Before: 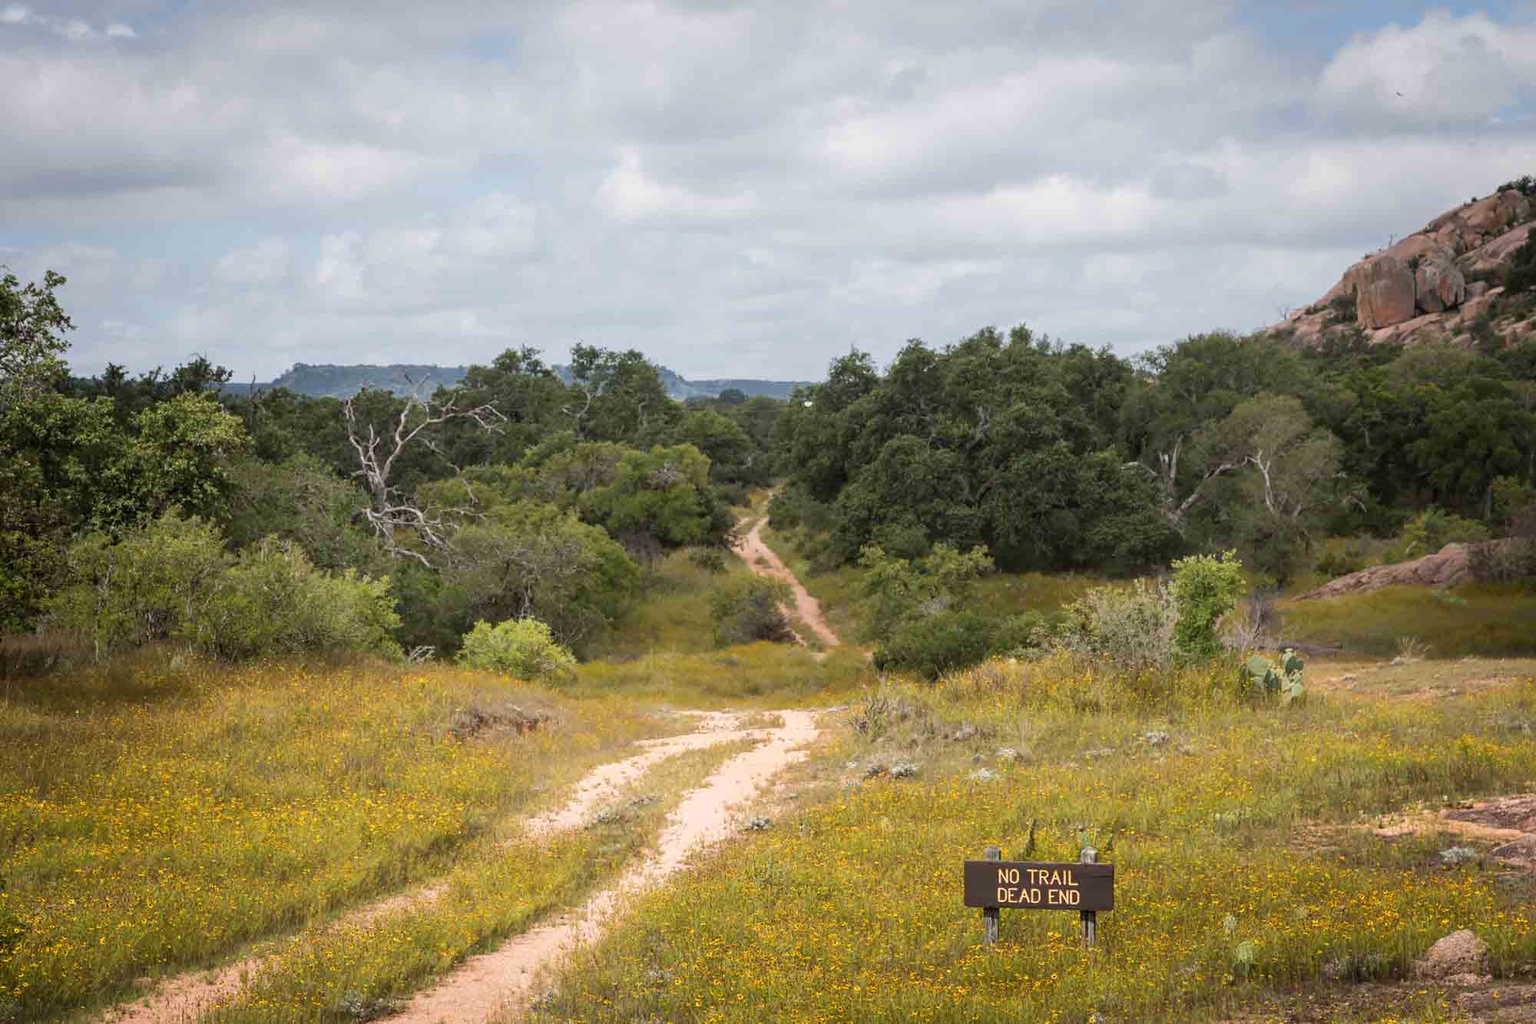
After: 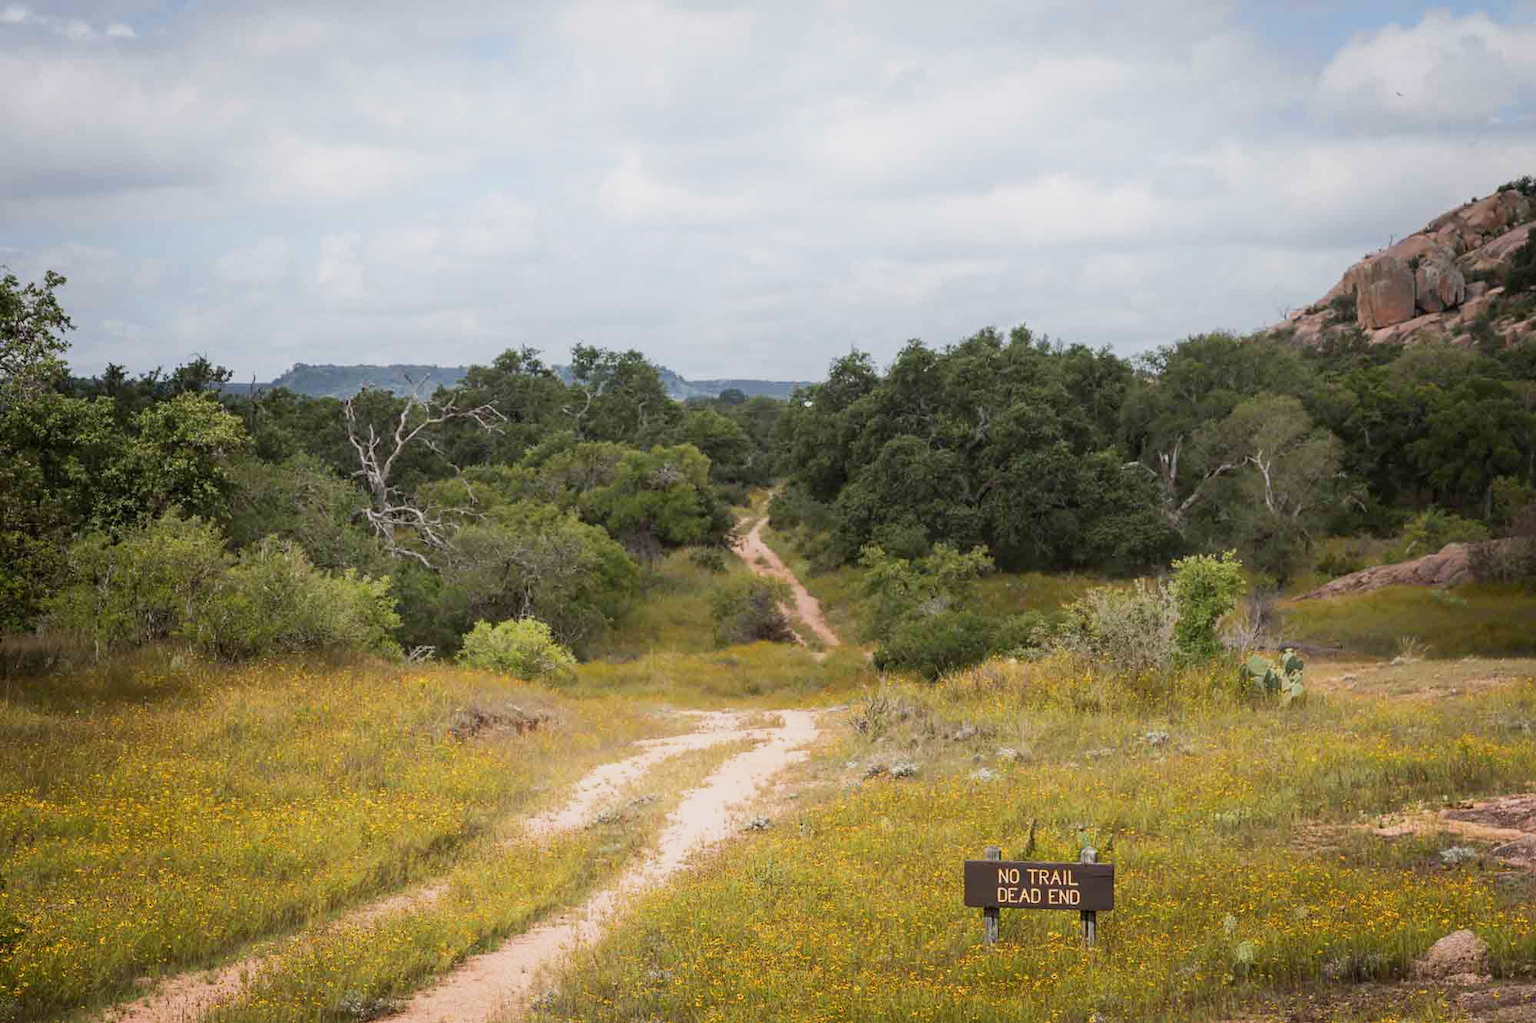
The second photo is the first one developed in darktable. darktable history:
sigmoid: contrast 1.22, skew 0.65
shadows and highlights: shadows -24.28, highlights 49.77, soften with gaussian
